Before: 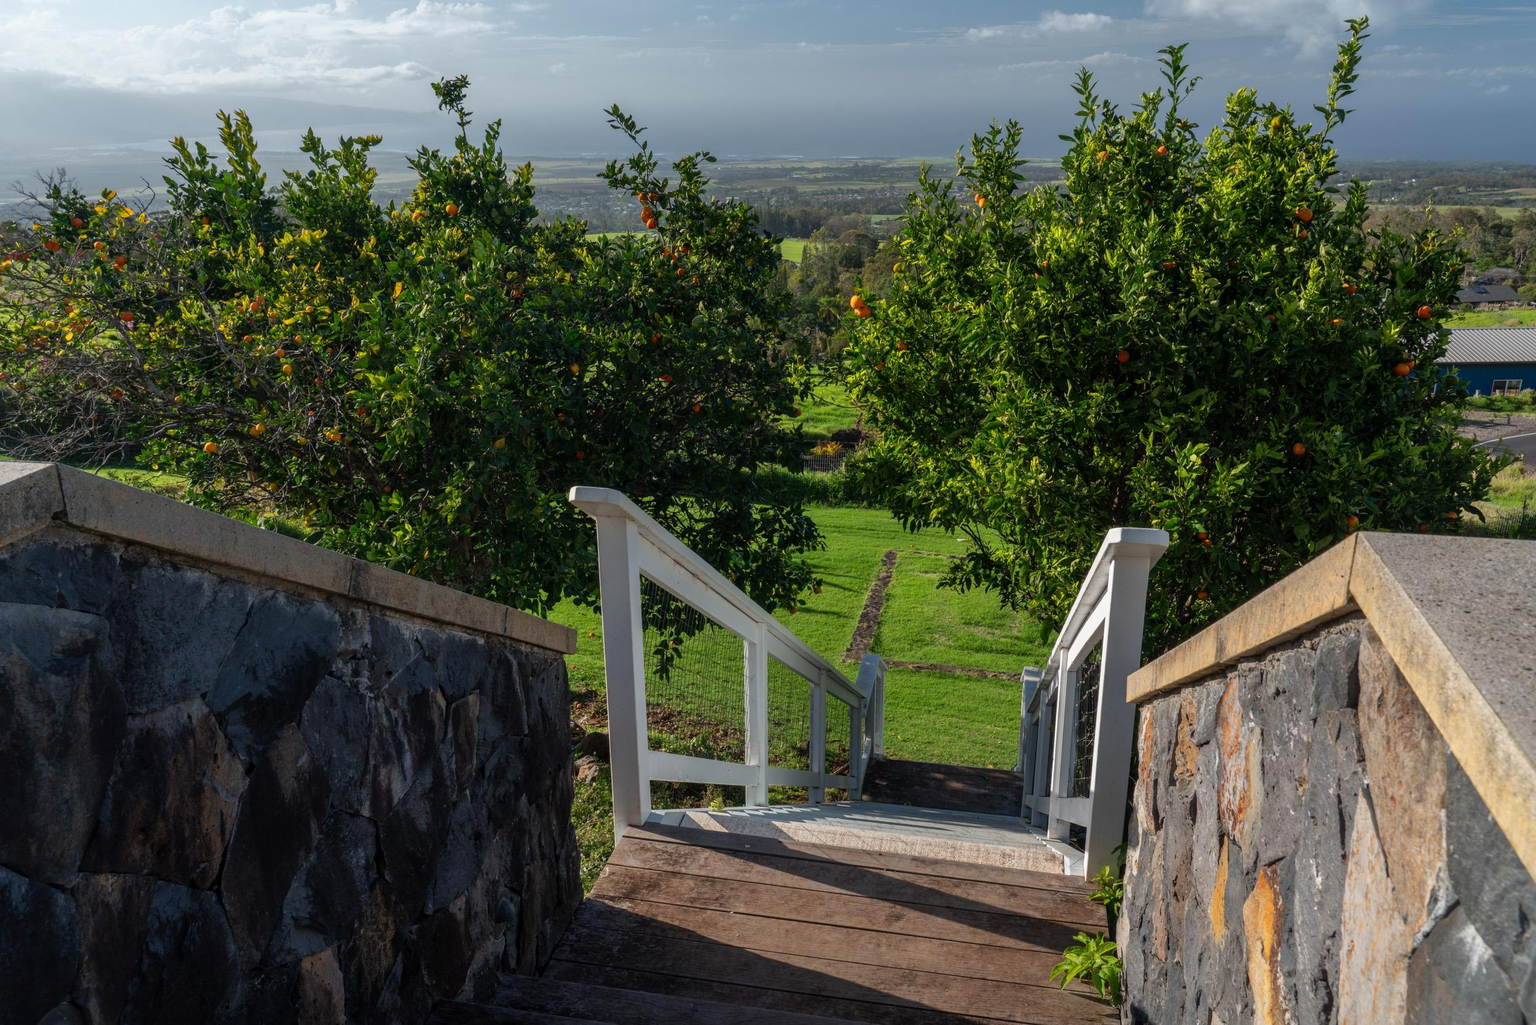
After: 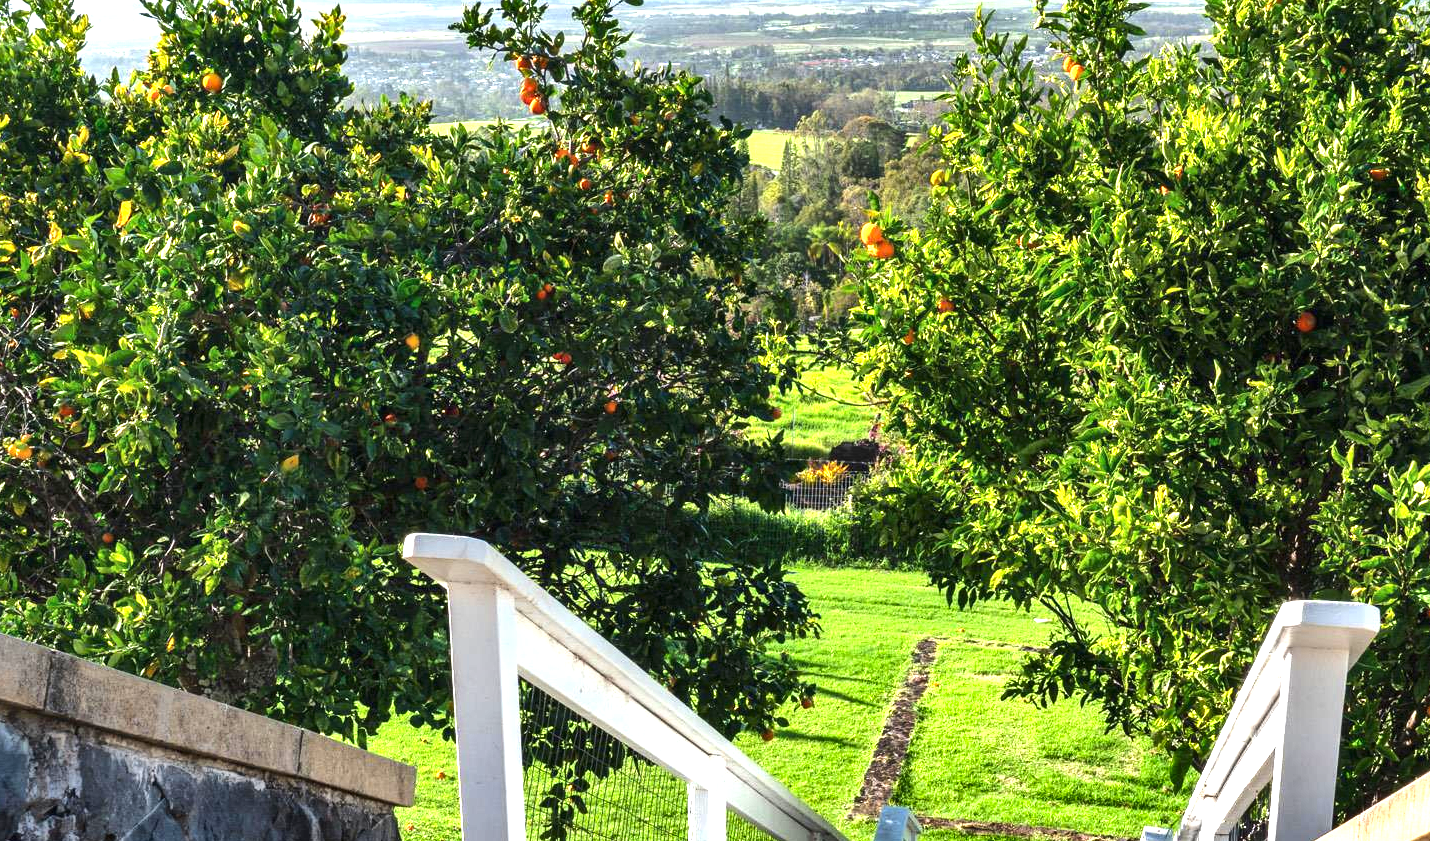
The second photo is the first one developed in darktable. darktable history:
exposure: black level correction 0, exposure 1.741 EV, compensate exposure bias true, compensate highlight preservation false
shadows and highlights: soften with gaussian
crop: left 20.932%, top 15.471%, right 21.848%, bottom 34.081%
tone equalizer: -8 EV -0.417 EV, -7 EV -0.389 EV, -6 EV -0.333 EV, -5 EV -0.222 EV, -3 EV 0.222 EV, -2 EV 0.333 EV, -1 EV 0.389 EV, +0 EV 0.417 EV, edges refinement/feathering 500, mask exposure compensation -1.57 EV, preserve details no
